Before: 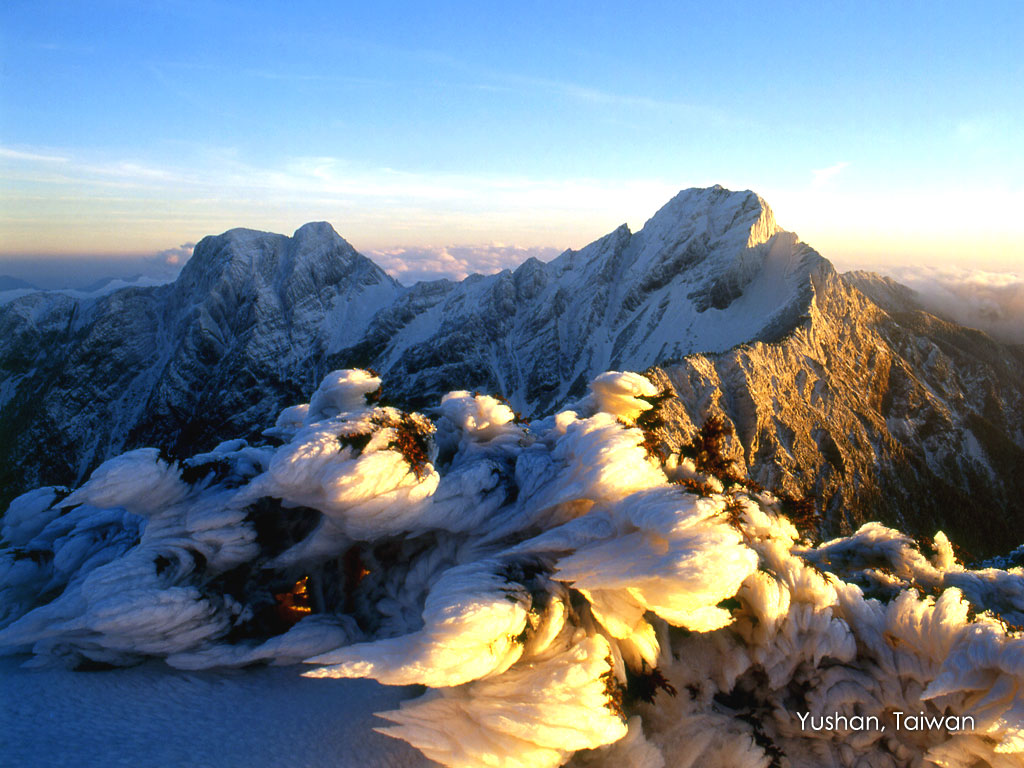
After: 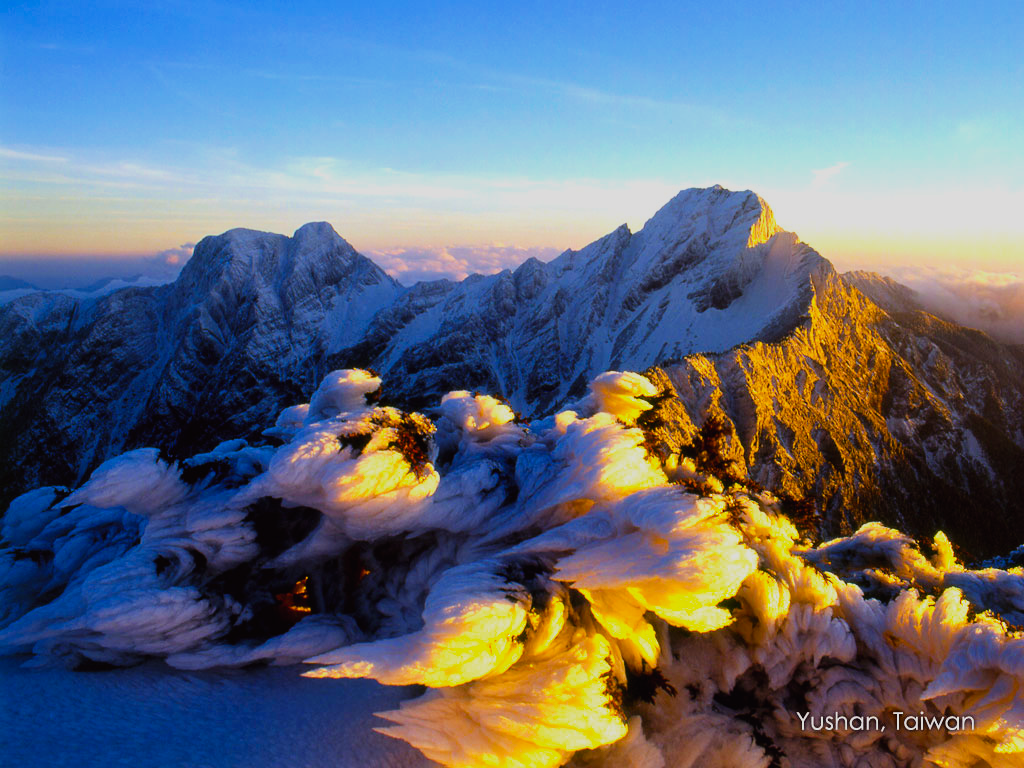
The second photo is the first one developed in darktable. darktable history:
color balance rgb: power › luminance -7.85%, power › chroma 1.349%, power › hue 330.39°, global offset › luminance 0.509%, perceptual saturation grading › global saturation 30.338%, global vibrance 45.557%
filmic rgb: black relative exposure -7.99 EV, white relative exposure 4.02 EV, threshold 6 EV, hardness 4.12, iterations of high-quality reconstruction 10, enable highlight reconstruction true
